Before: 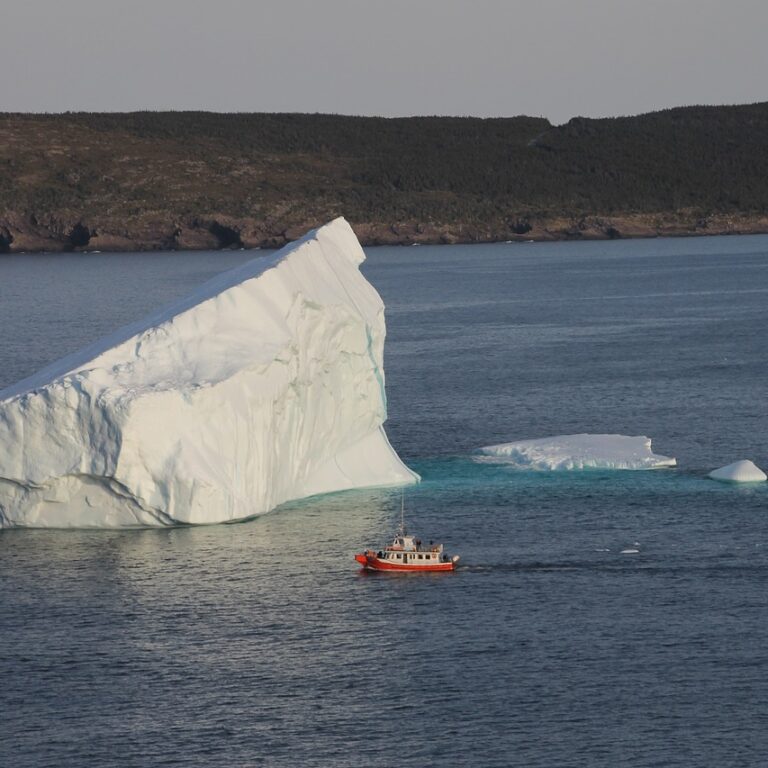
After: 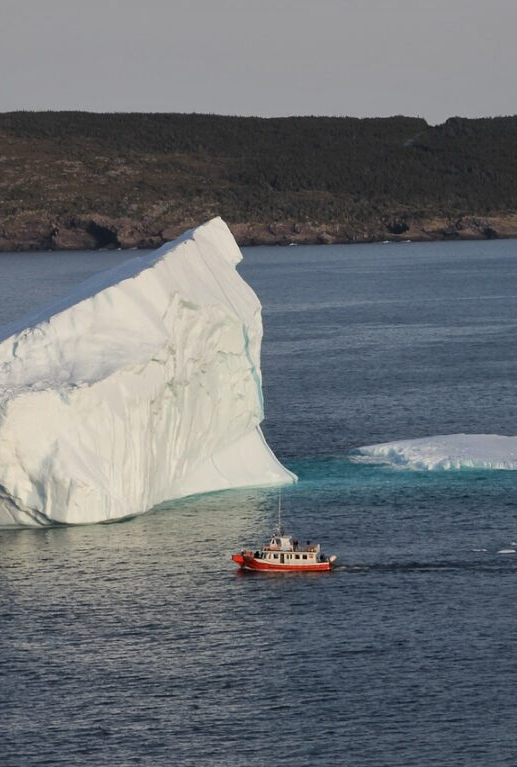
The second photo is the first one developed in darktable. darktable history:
crop and rotate: left 16.024%, right 16.644%
local contrast: mode bilateral grid, contrast 20, coarseness 51, detail 132%, midtone range 0.2
